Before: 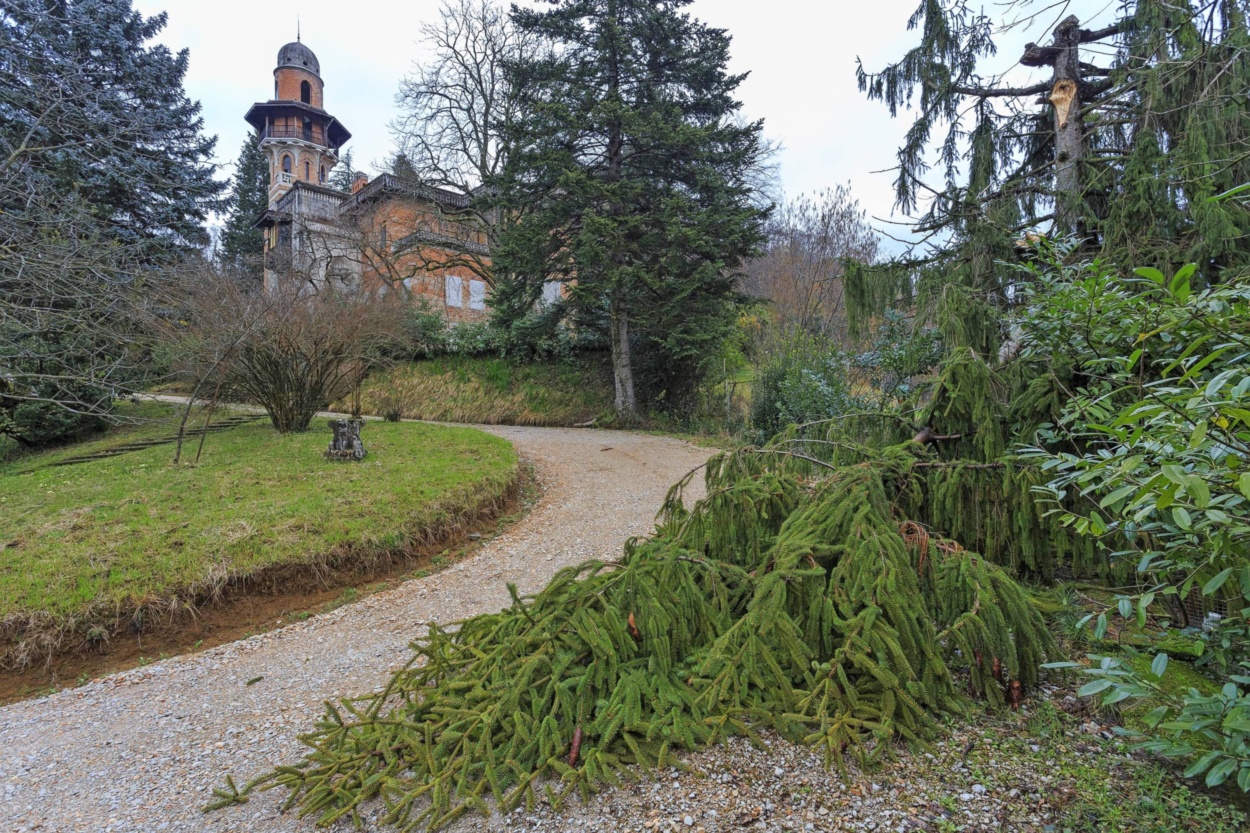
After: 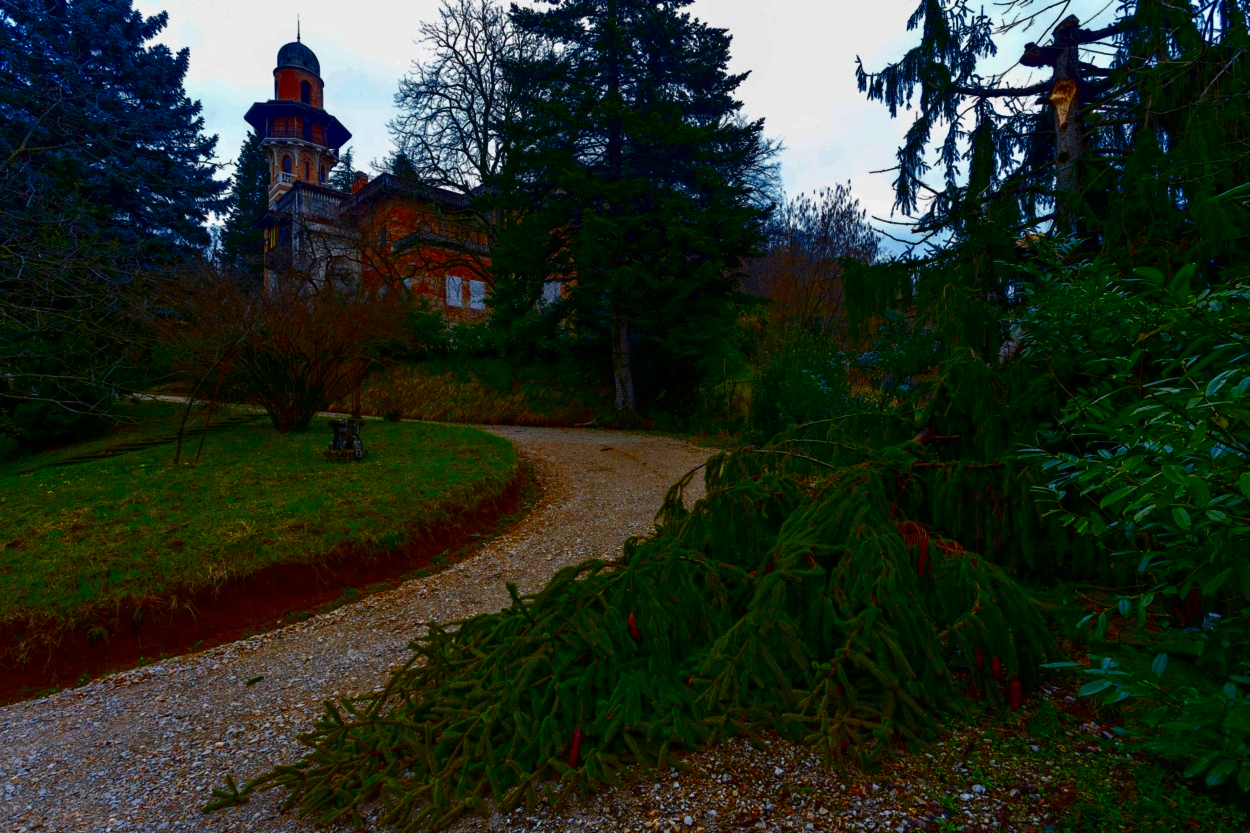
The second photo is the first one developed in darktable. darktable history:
contrast brightness saturation: brightness -0.999, saturation 0.987
